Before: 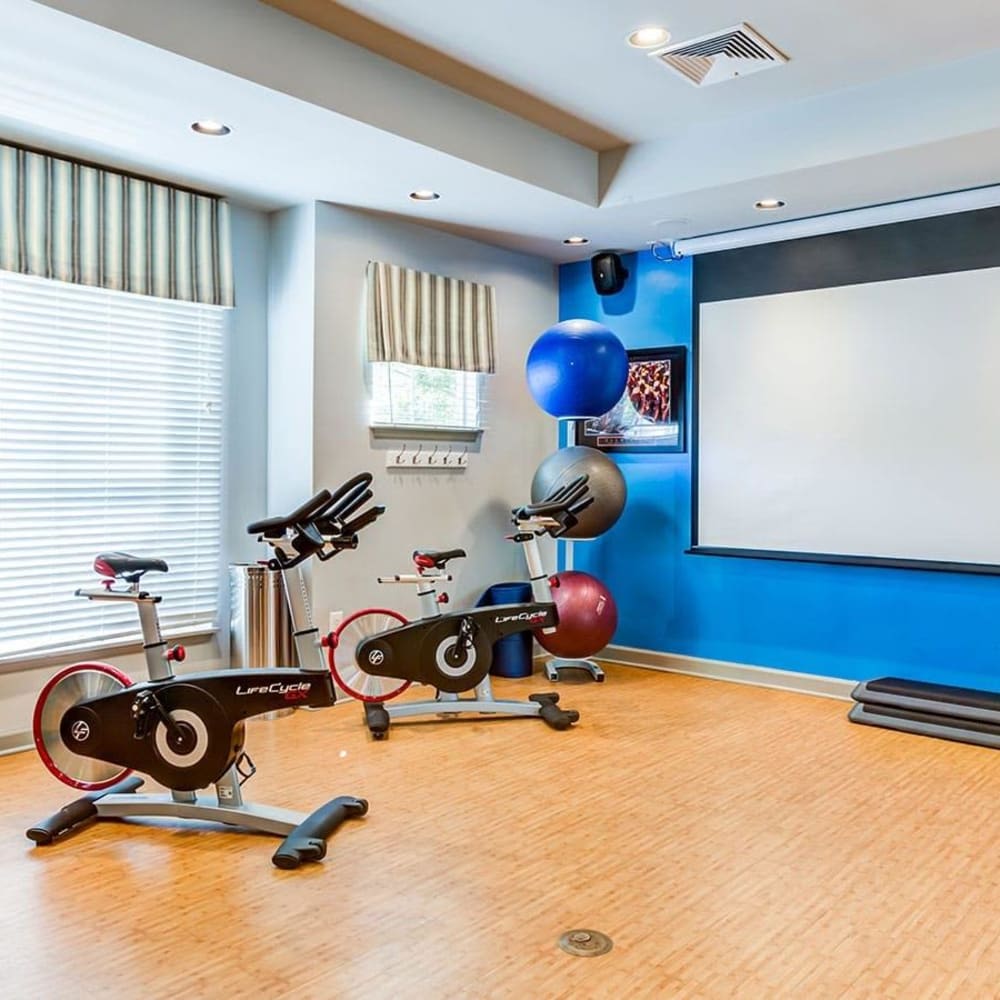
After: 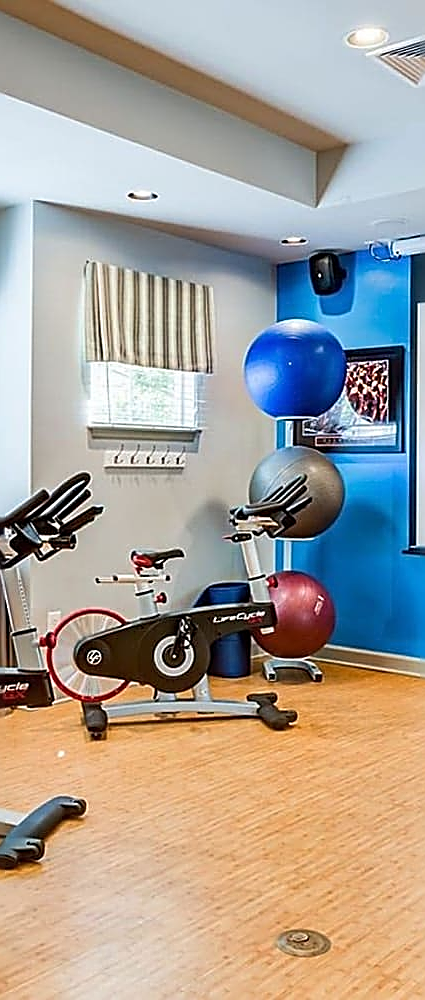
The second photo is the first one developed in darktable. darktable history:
sharpen: radius 1.72, amount 1.286
crop: left 28.26%, right 29.221%
